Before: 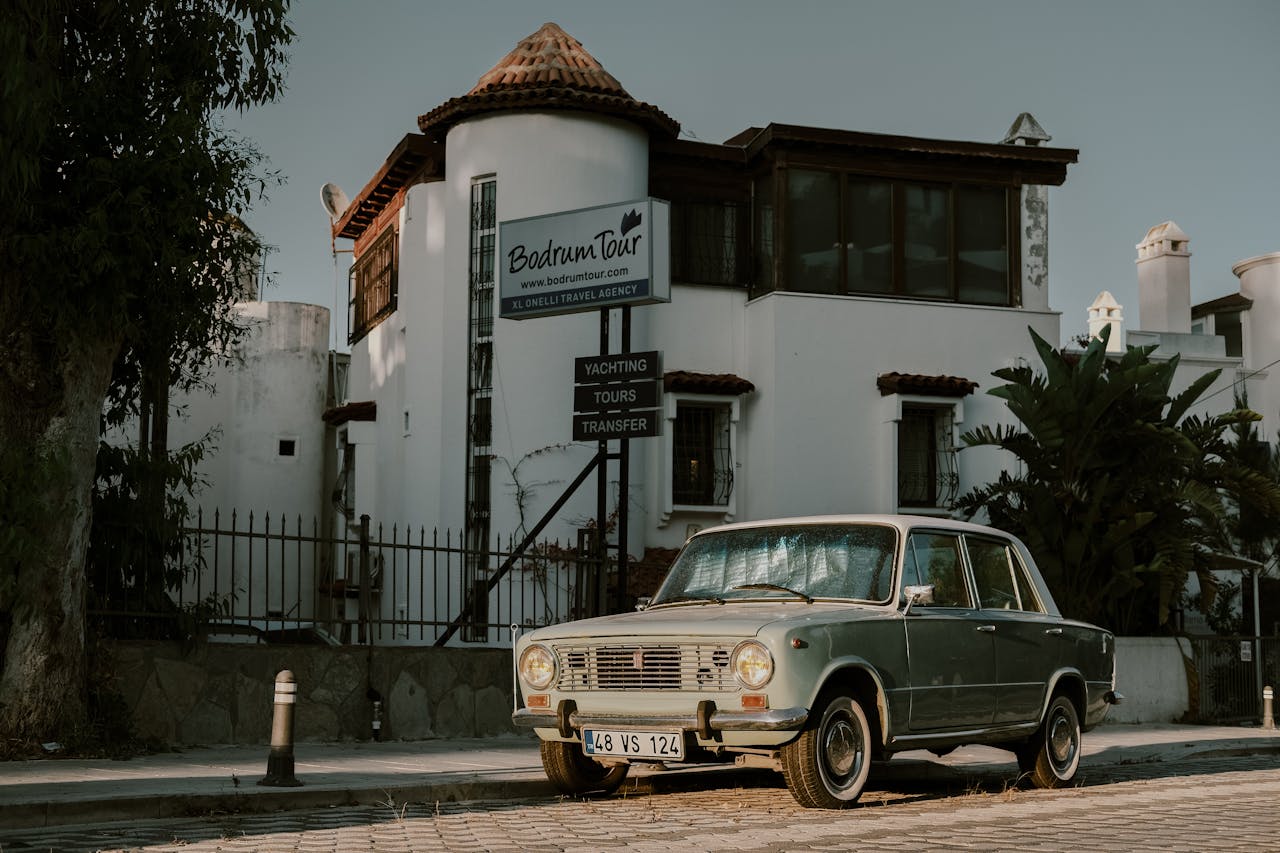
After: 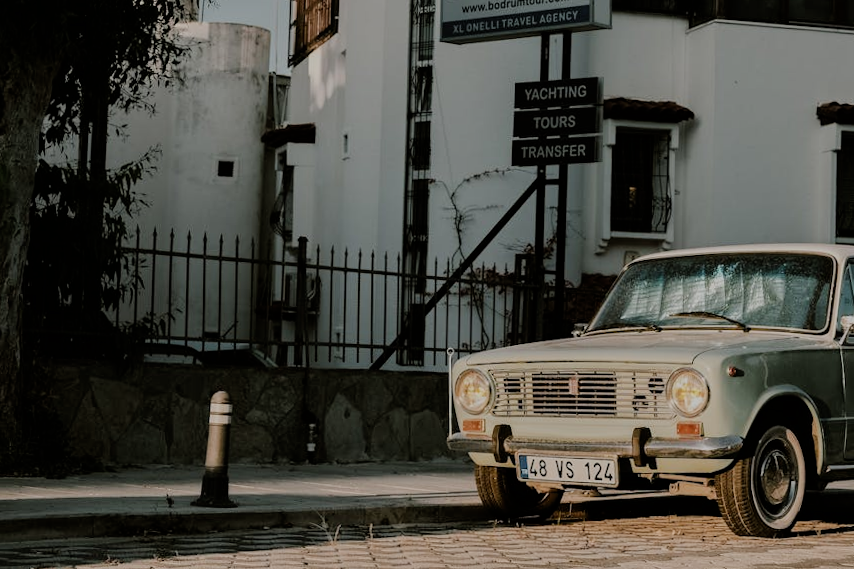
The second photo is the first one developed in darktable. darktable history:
filmic rgb: black relative exposure -7.65 EV, white relative exposure 4.56 EV, hardness 3.61
crop and rotate: angle -0.82°, left 3.85%, top 31.828%, right 27.992%
